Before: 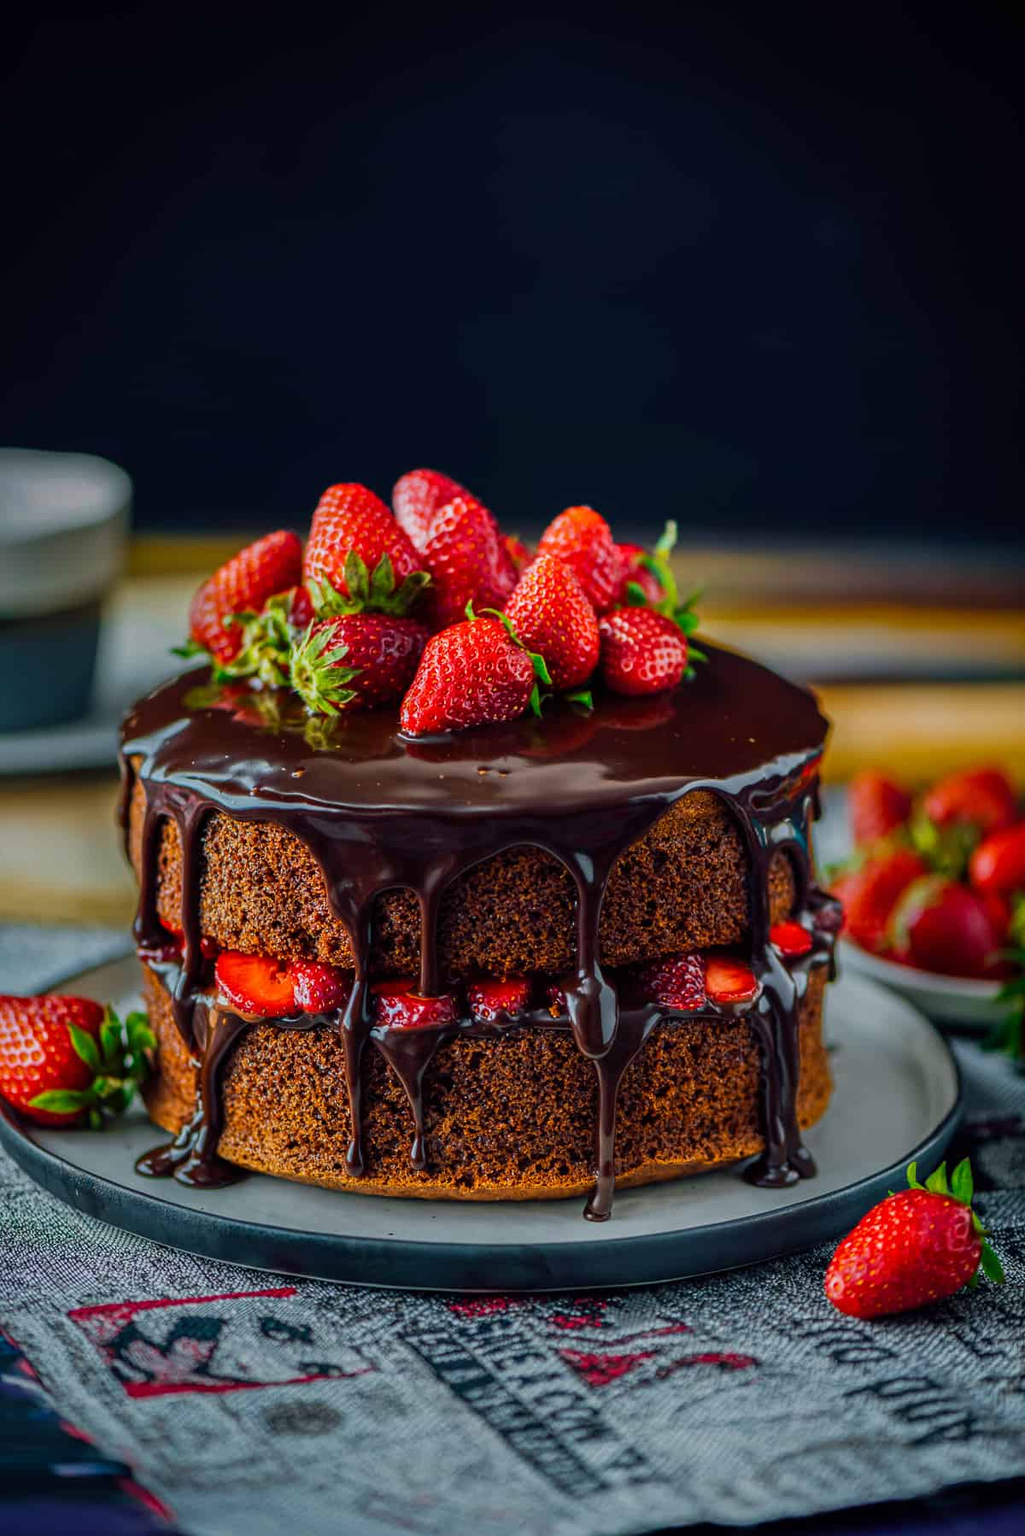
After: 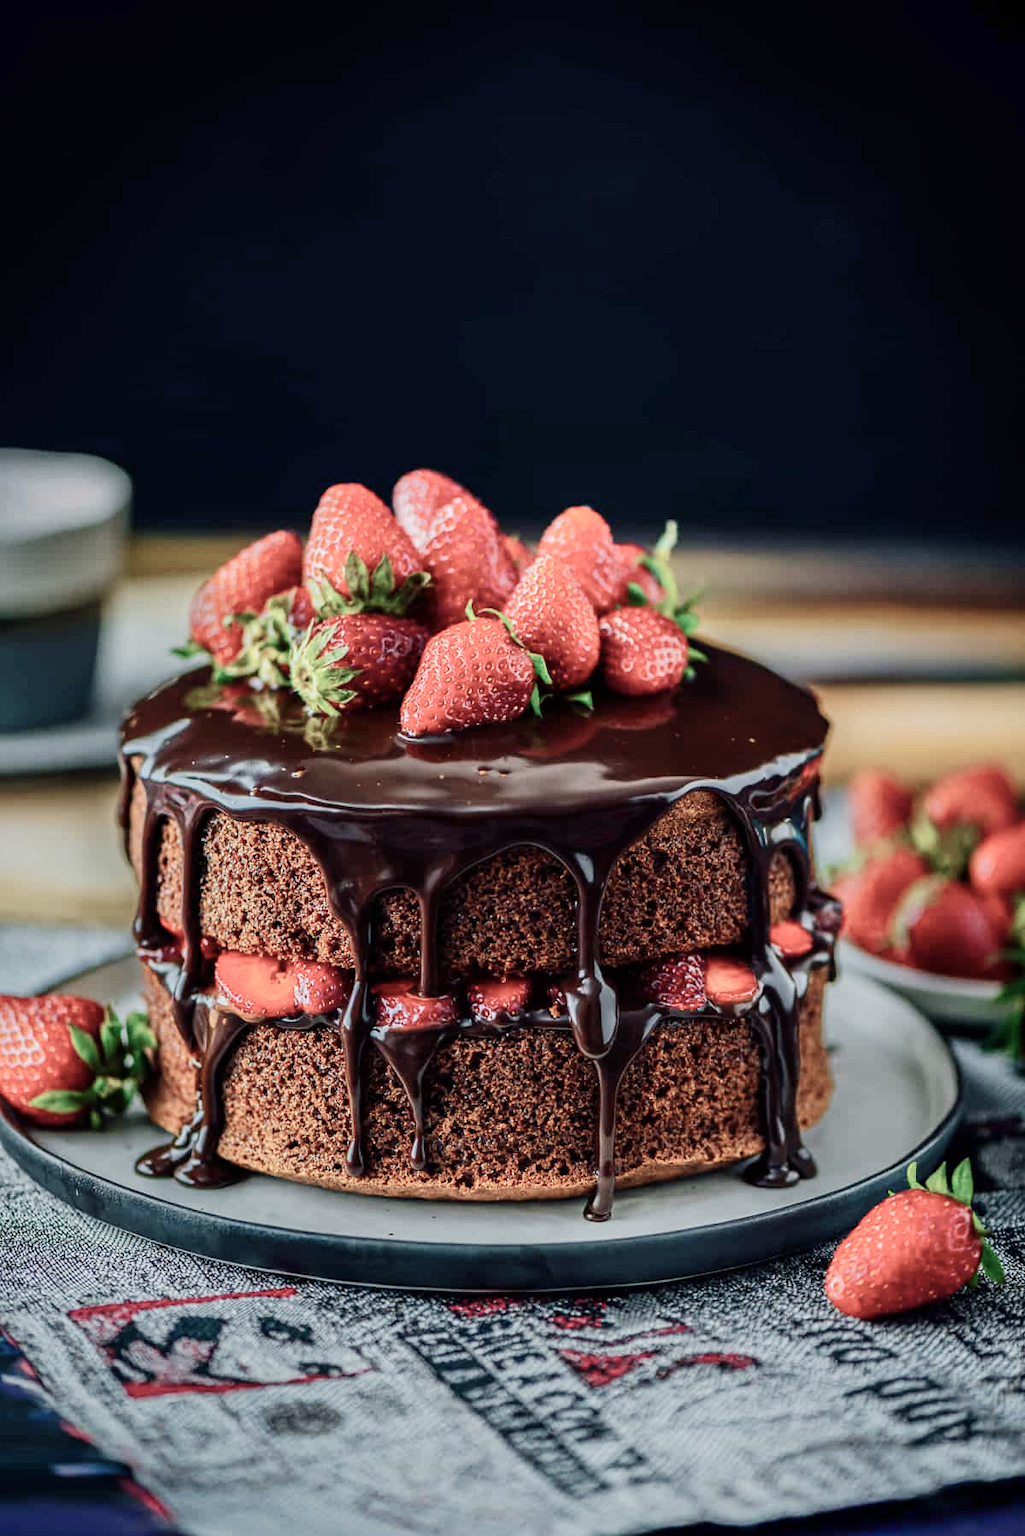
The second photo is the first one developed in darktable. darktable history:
color balance rgb: perceptual saturation grading › global saturation -28.314%, perceptual saturation grading › highlights -20.301%, perceptual saturation grading › mid-tones -23.276%, perceptual saturation grading › shadows -24.511%, perceptual brilliance grading › mid-tones 9.779%, perceptual brilliance grading › shadows 14.722%, global vibrance 10.769%
levels: levels [0, 0.492, 0.984]
tone curve: curves: ch0 [(0, 0) (0.004, 0.001) (0.133, 0.112) (0.325, 0.362) (0.832, 0.893) (1, 1)], preserve colors none
